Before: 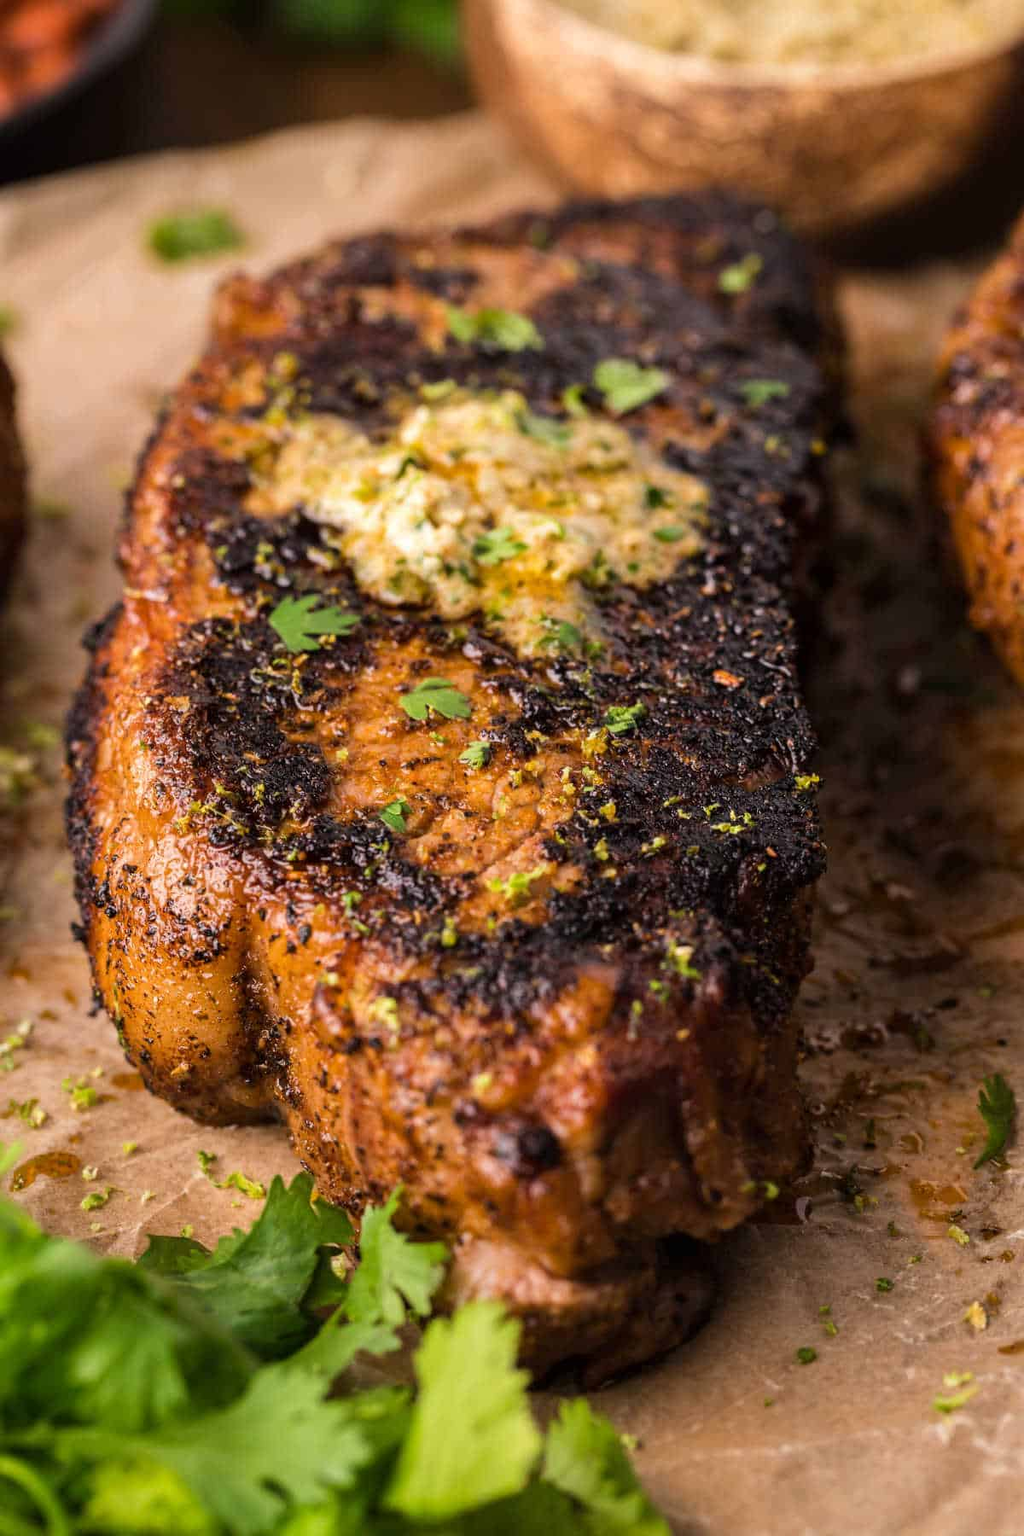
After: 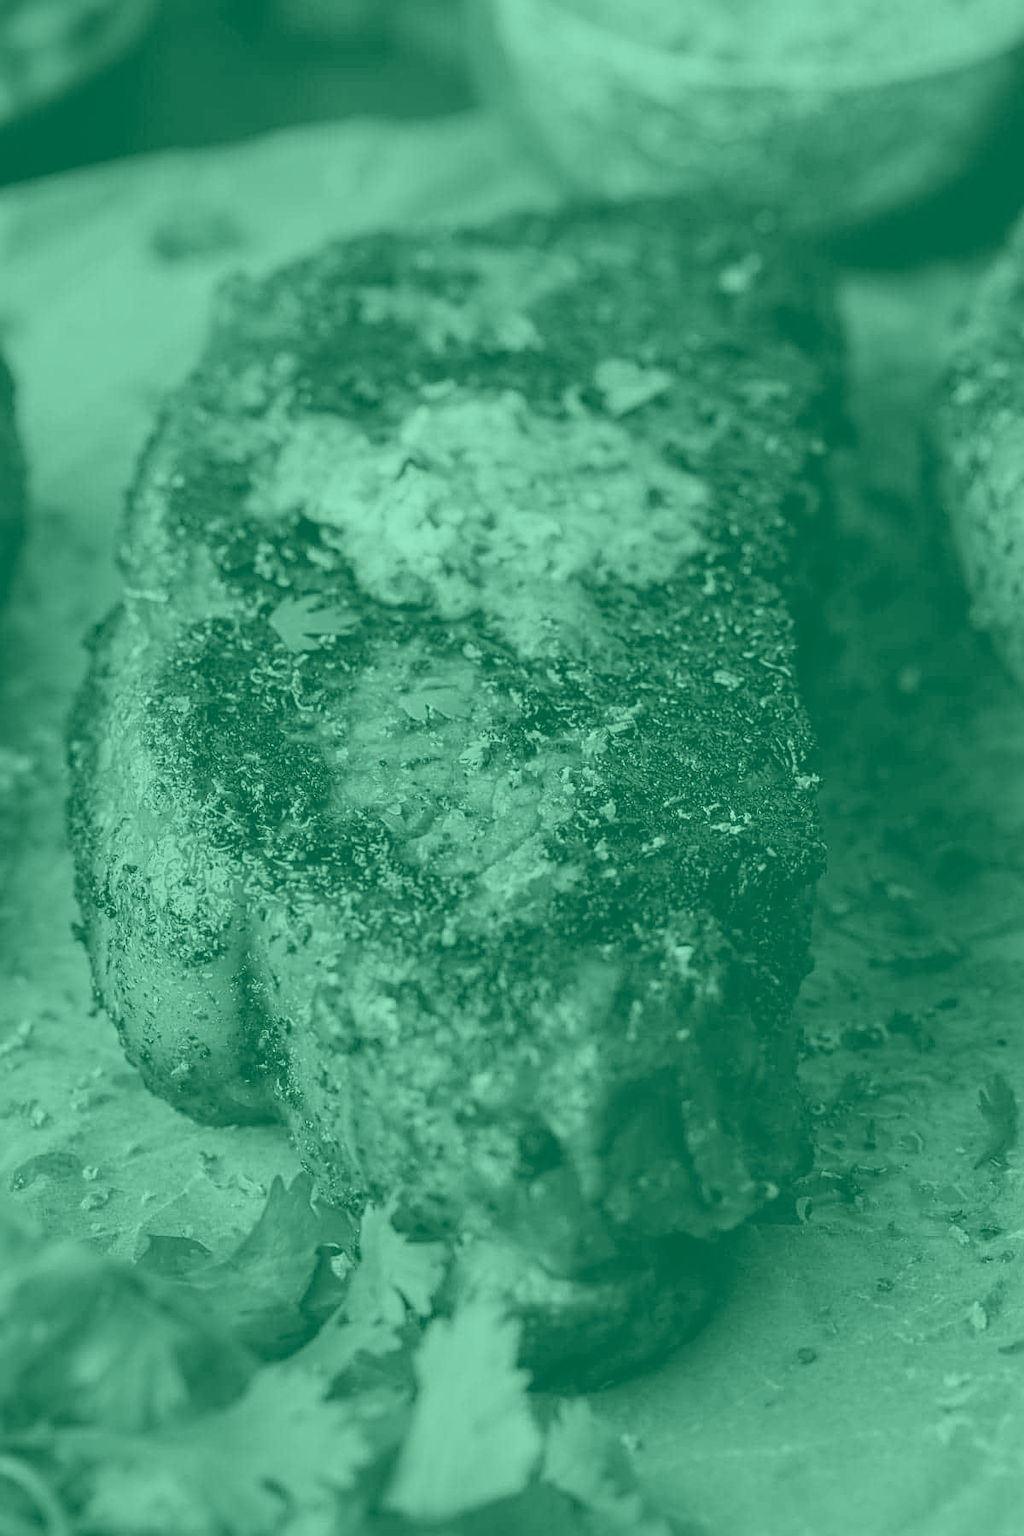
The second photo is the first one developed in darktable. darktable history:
contrast brightness saturation: saturation -1
sharpen: on, module defaults
colorize: hue 147.6°, saturation 65%, lightness 21.64%
